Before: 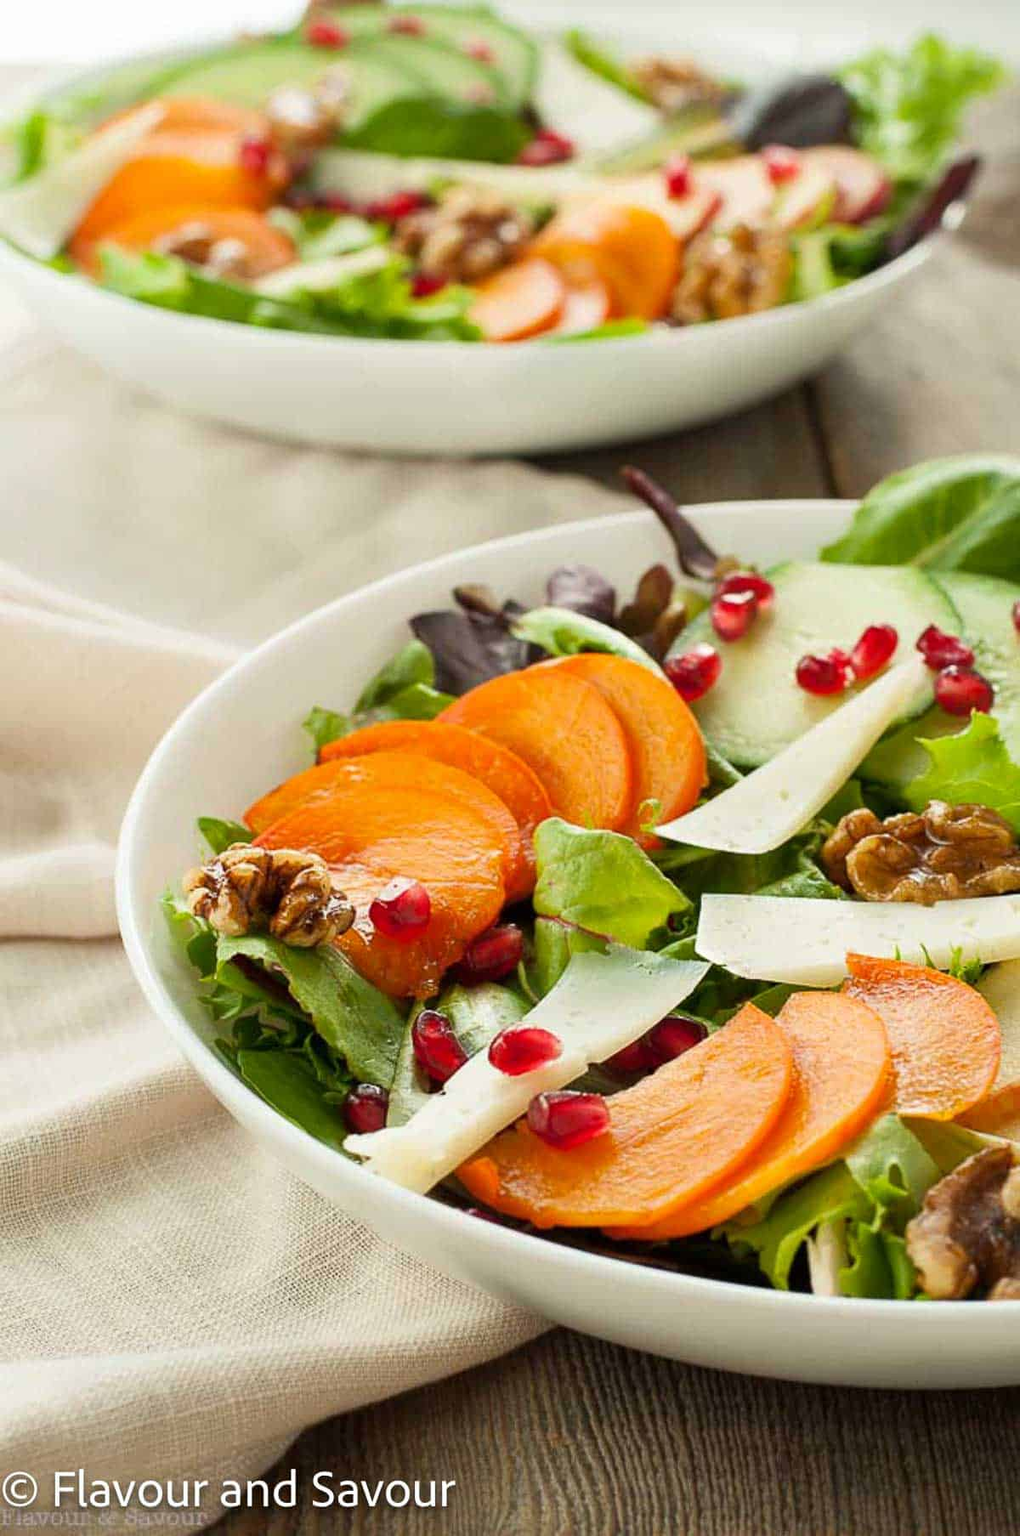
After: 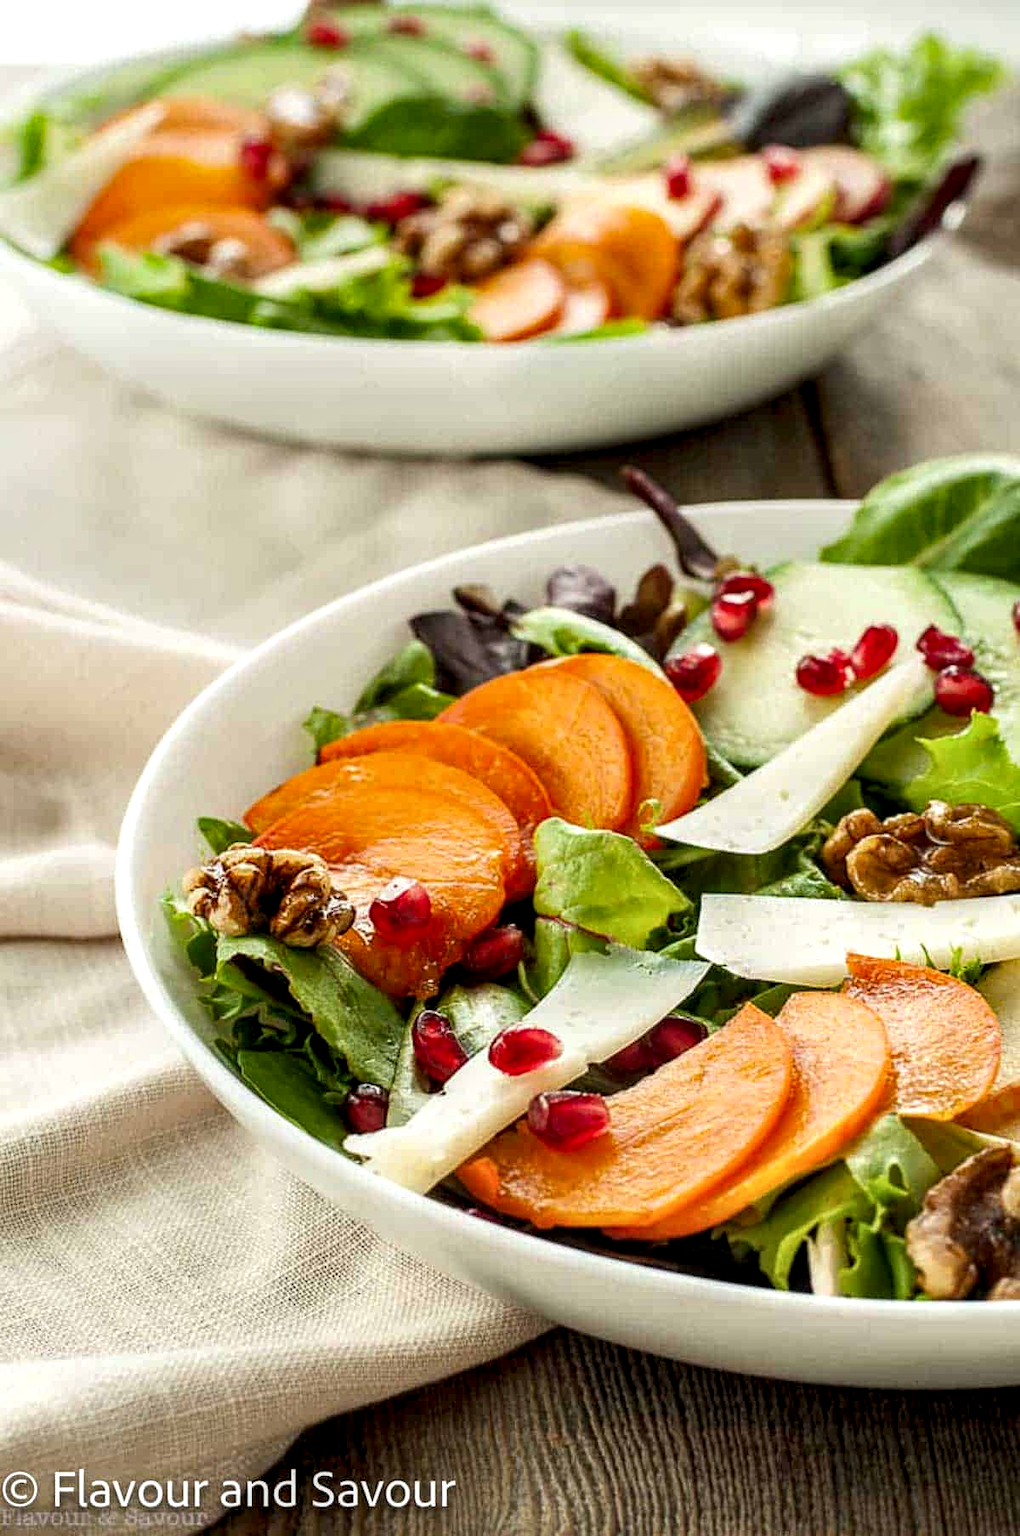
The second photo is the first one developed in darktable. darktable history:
local contrast: highlights 60%, shadows 61%, detail 160%
exposure: compensate highlight preservation false
